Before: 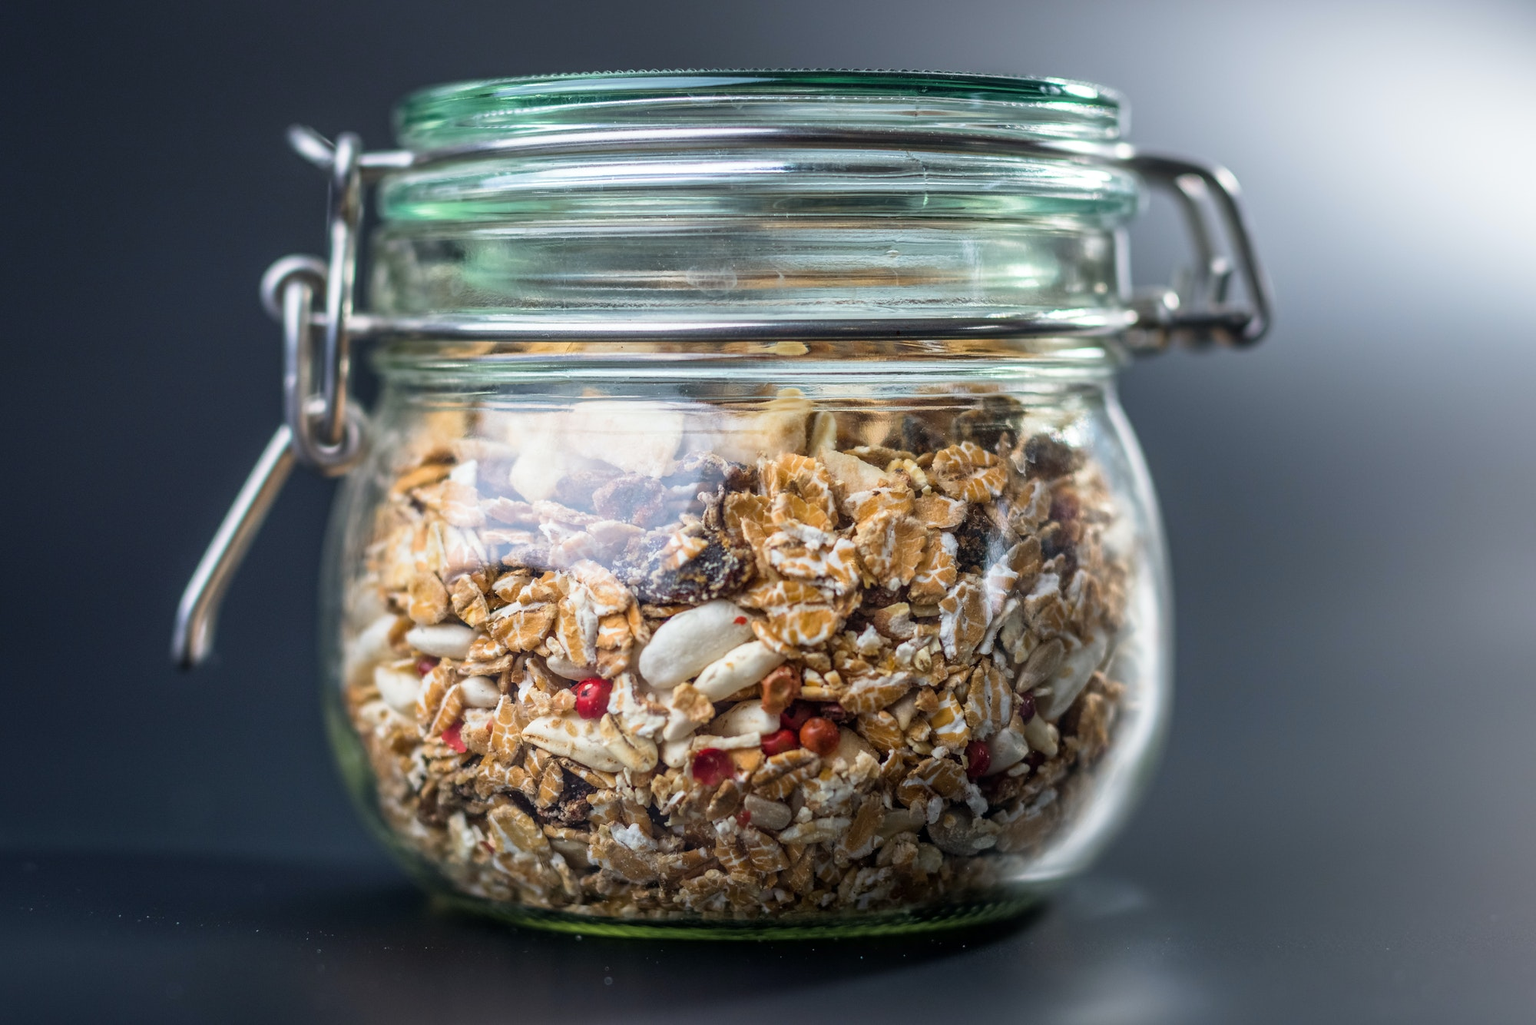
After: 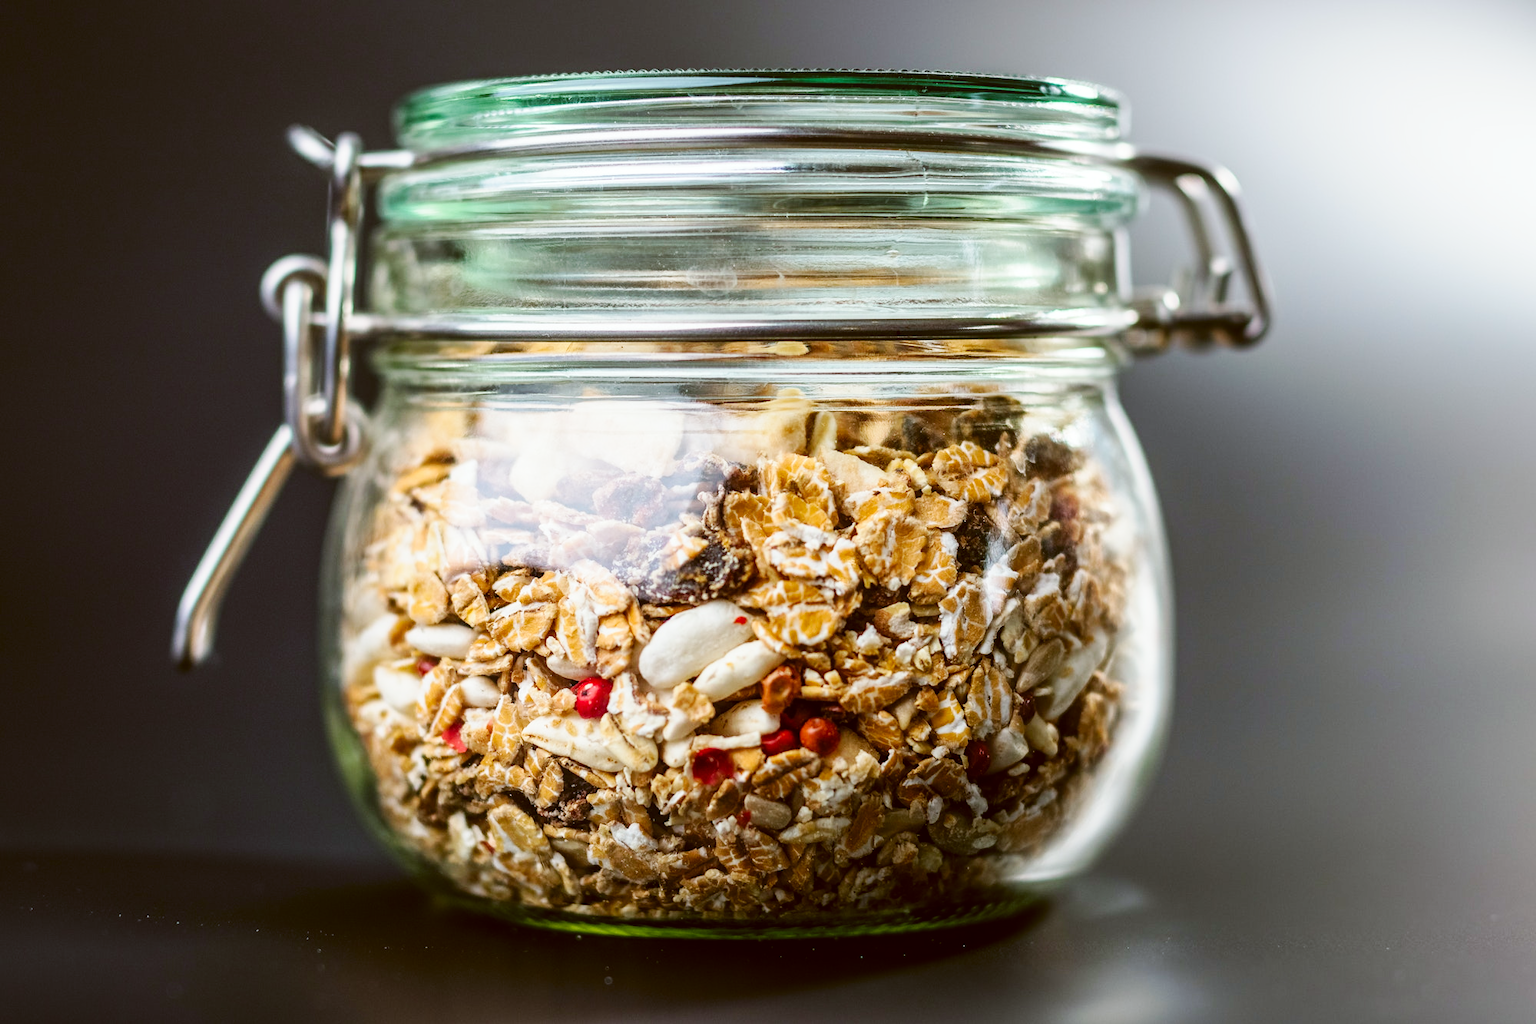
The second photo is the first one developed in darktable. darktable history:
color correction: highlights a* -0.482, highlights b* 0.161, shadows a* 4.66, shadows b* 20.72
base curve: curves: ch0 [(0, 0) (0.032, 0.025) (0.121, 0.166) (0.206, 0.329) (0.605, 0.79) (1, 1)], preserve colors none
